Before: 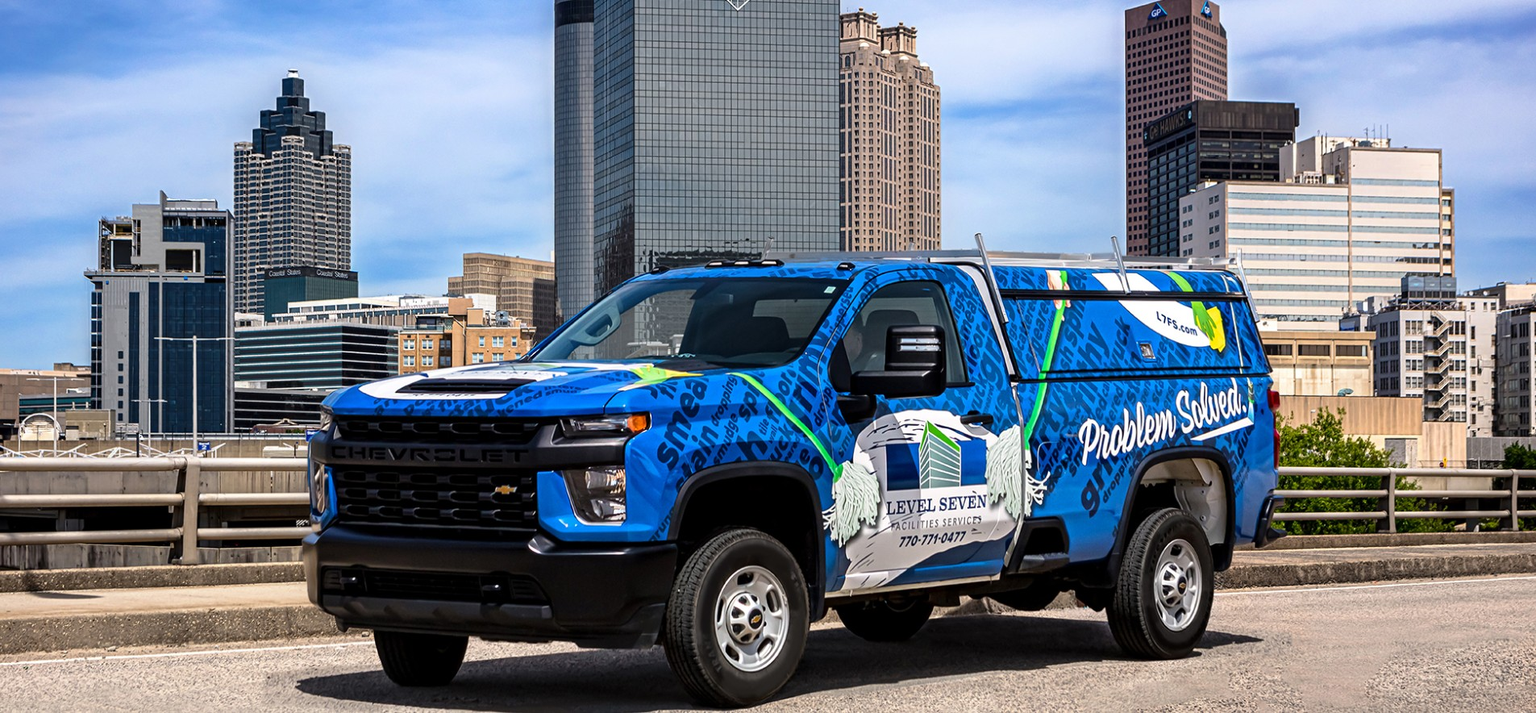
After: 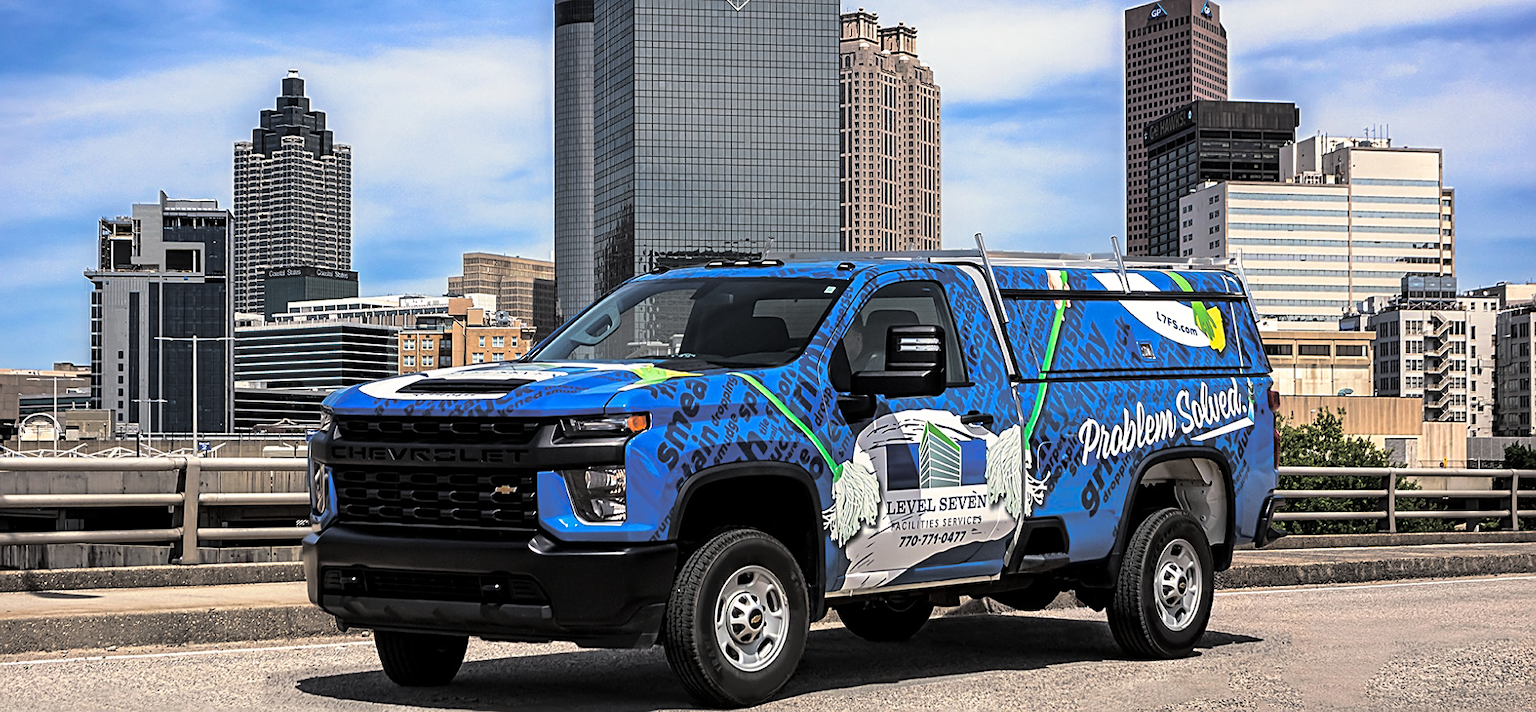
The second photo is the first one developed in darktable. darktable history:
sharpen: on, module defaults
split-toning: shadows › hue 43.2°, shadows › saturation 0, highlights › hue 50.4°, highlights › saturation 1
